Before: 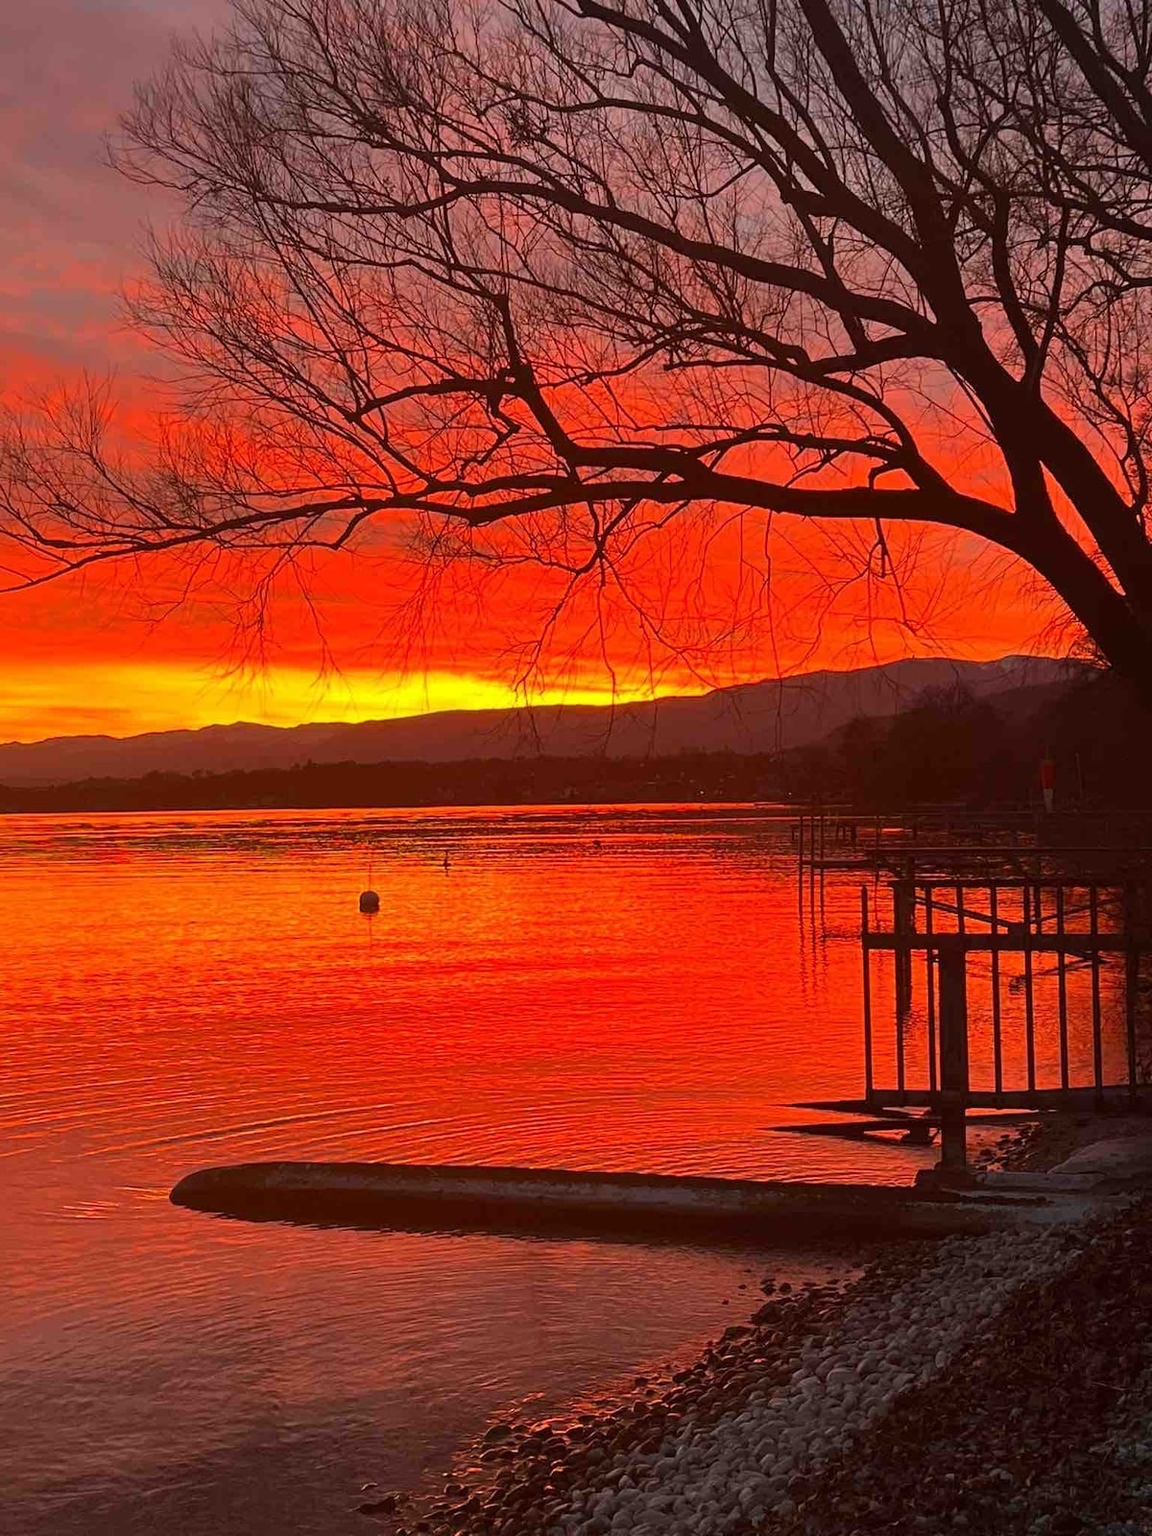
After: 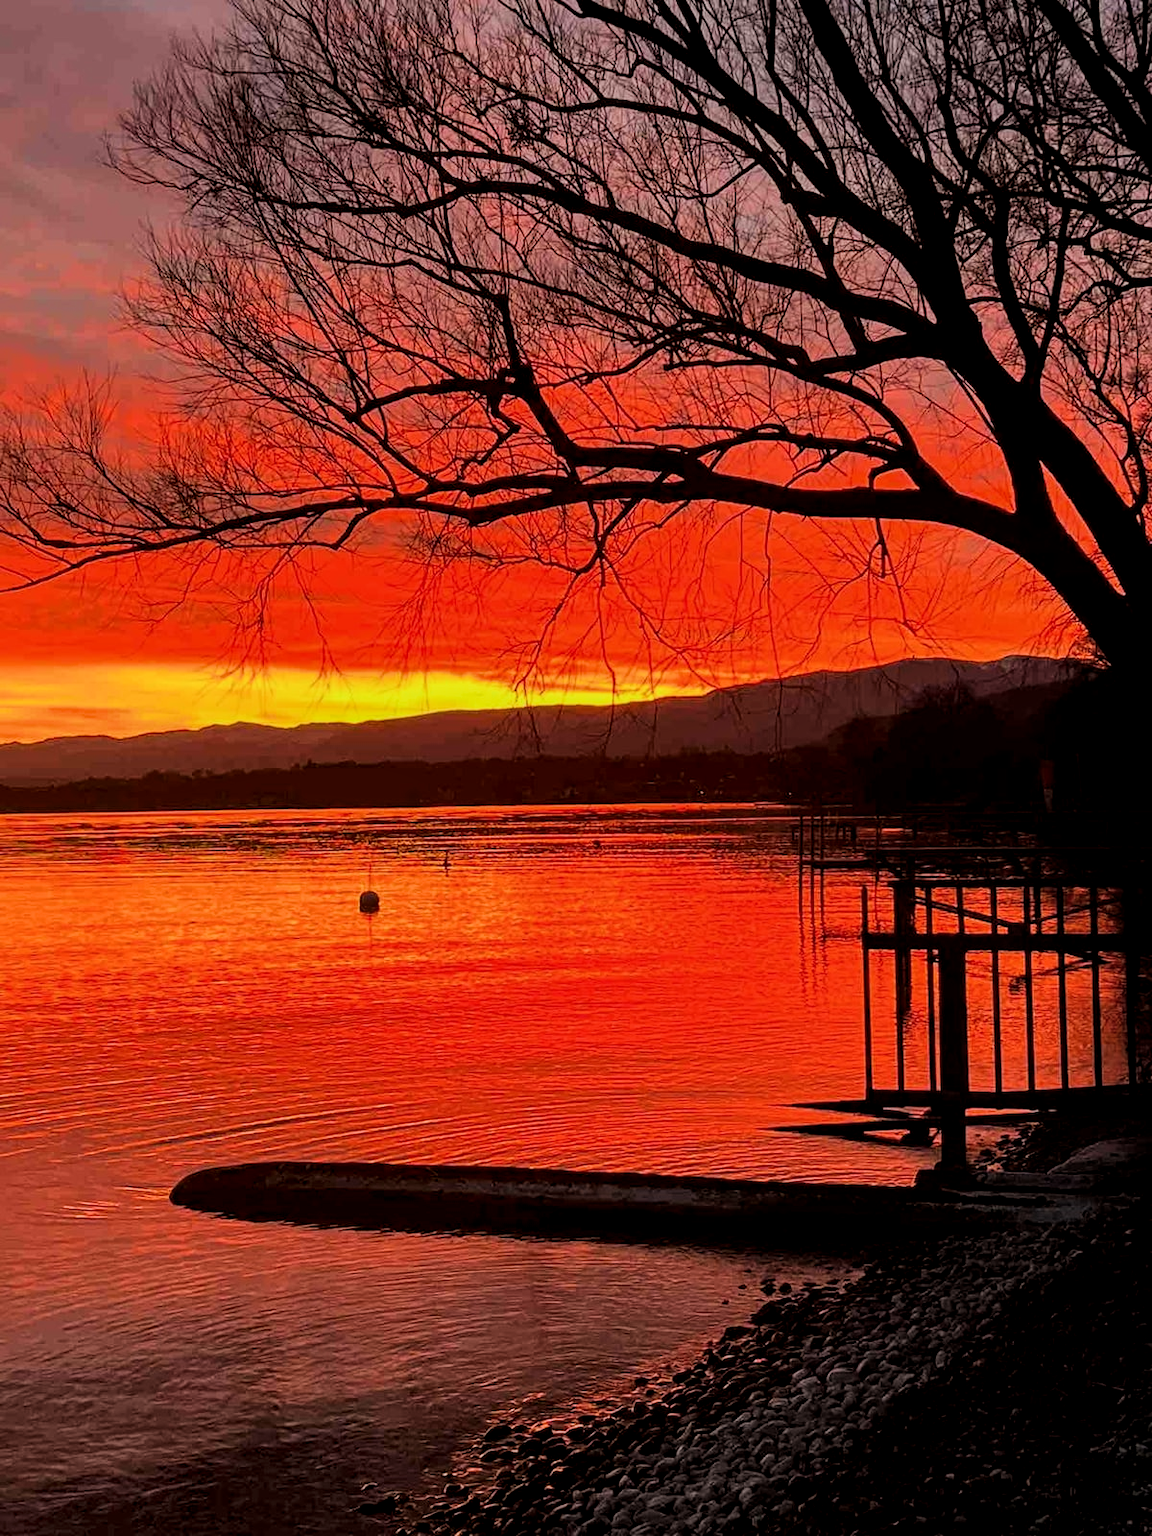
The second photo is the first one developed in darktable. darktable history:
local contrast: detail 130%
filmic rgb: black relative exposure -5.02 EV, white relative exposure 3.97 EV, hardness 2.89, contrast 1.297, highlights saturation mix -31.05%
